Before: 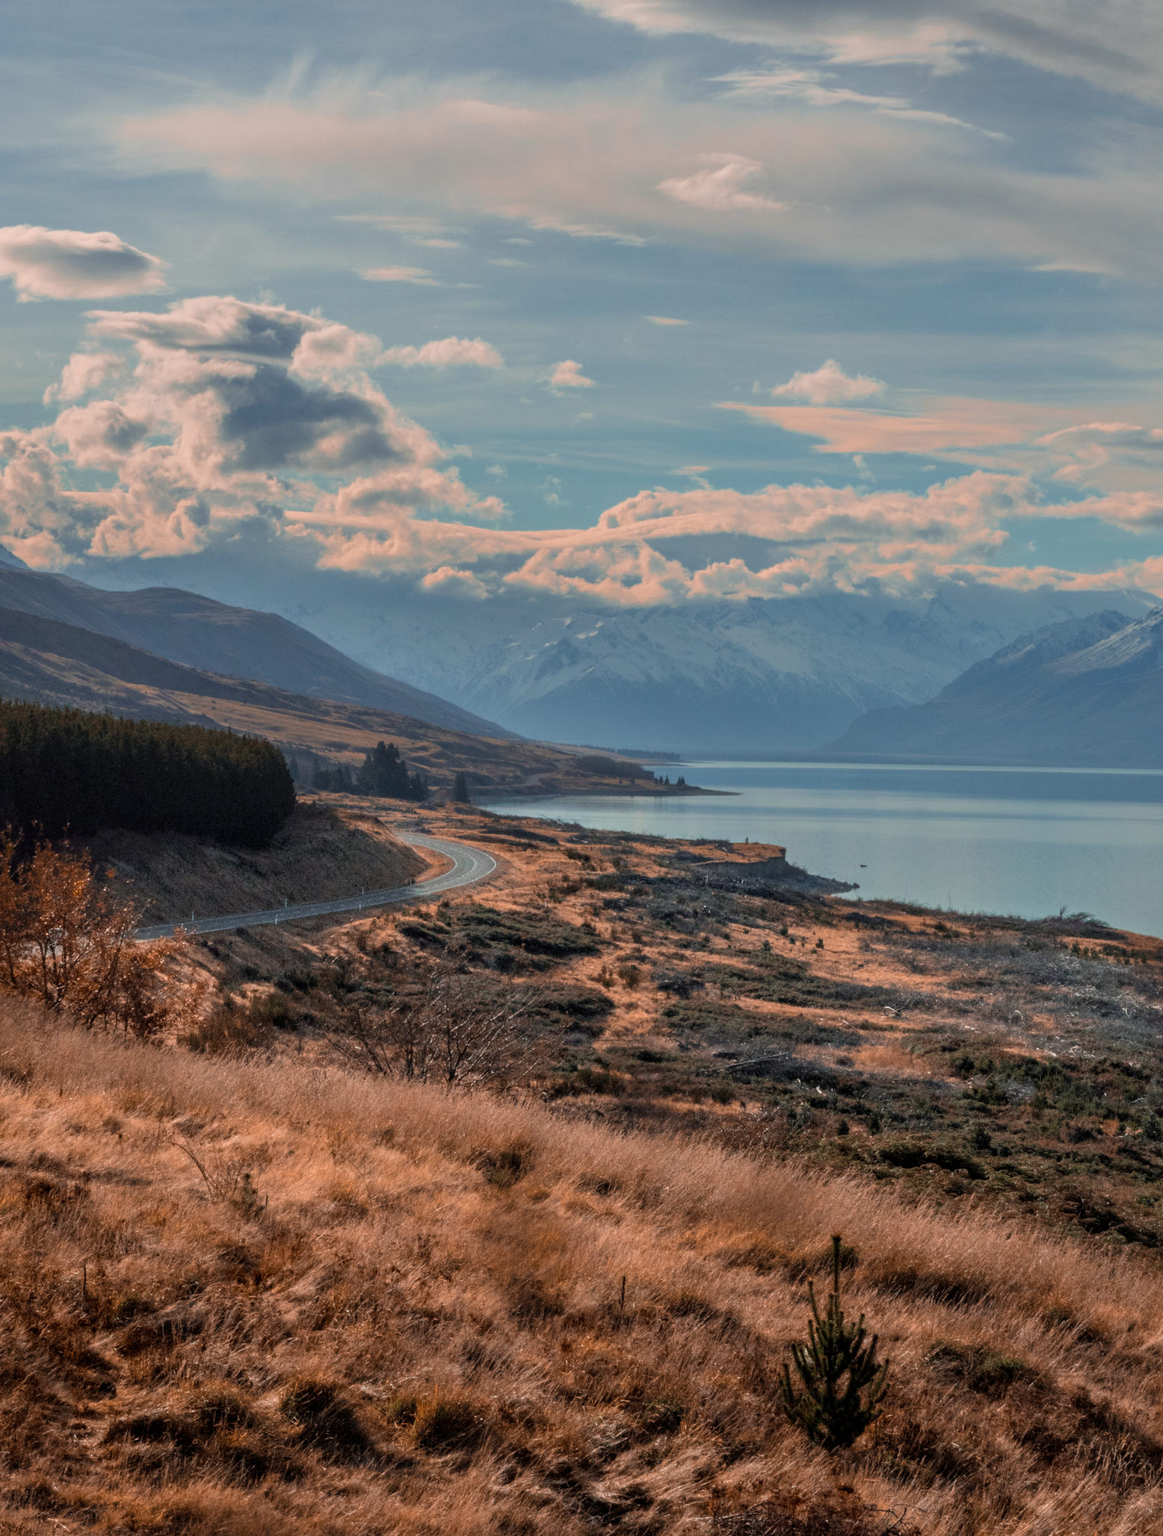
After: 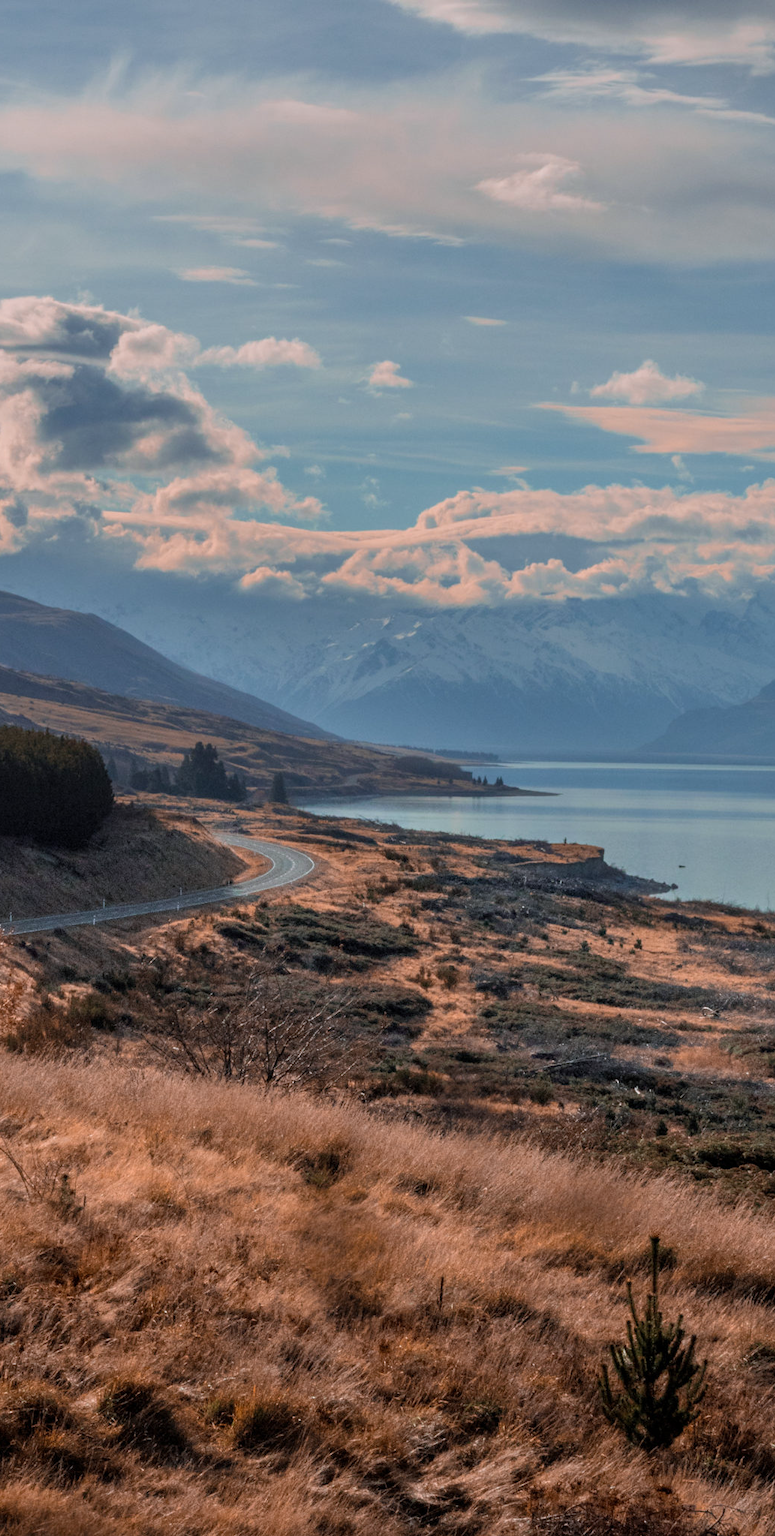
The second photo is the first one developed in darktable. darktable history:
white balance: red 0.983, blue 1.036
crop and rotate: left 15.754%, right 17.579%
